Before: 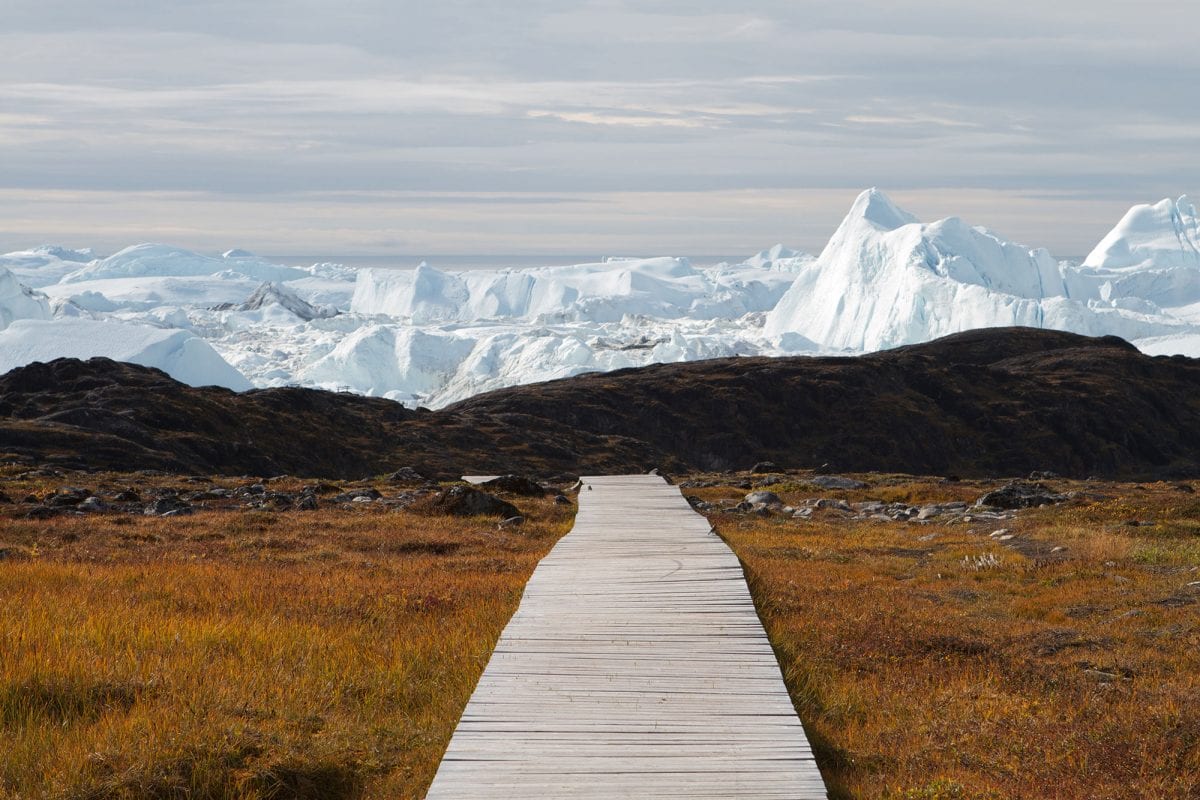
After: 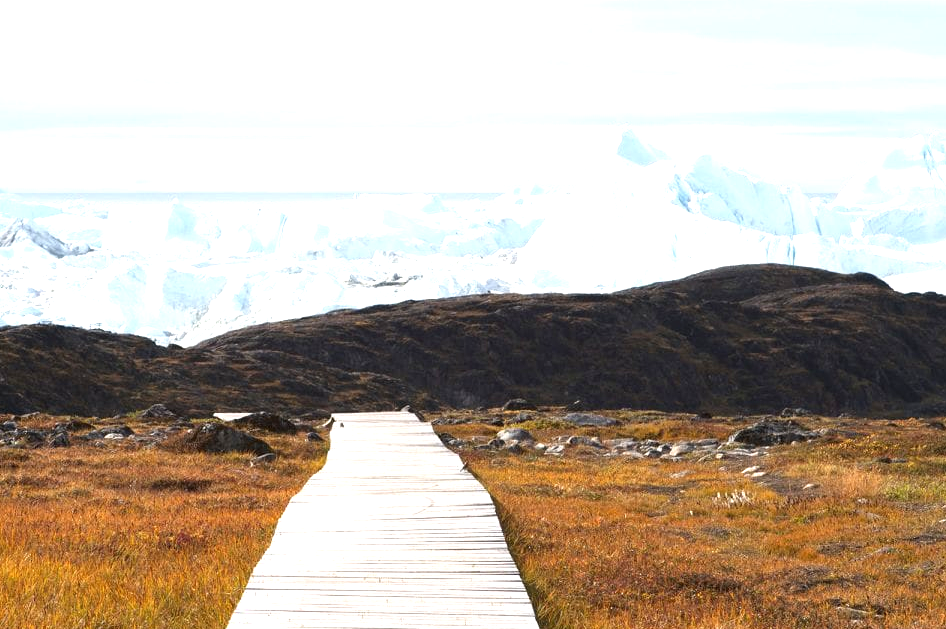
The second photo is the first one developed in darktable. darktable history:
exposure: black level correction 0, exposure 1.2 EV, compensate highlight preservation false
crop and rotate: left 20.74%, top 7.912%, right 0.375%, bottom 13.378%
